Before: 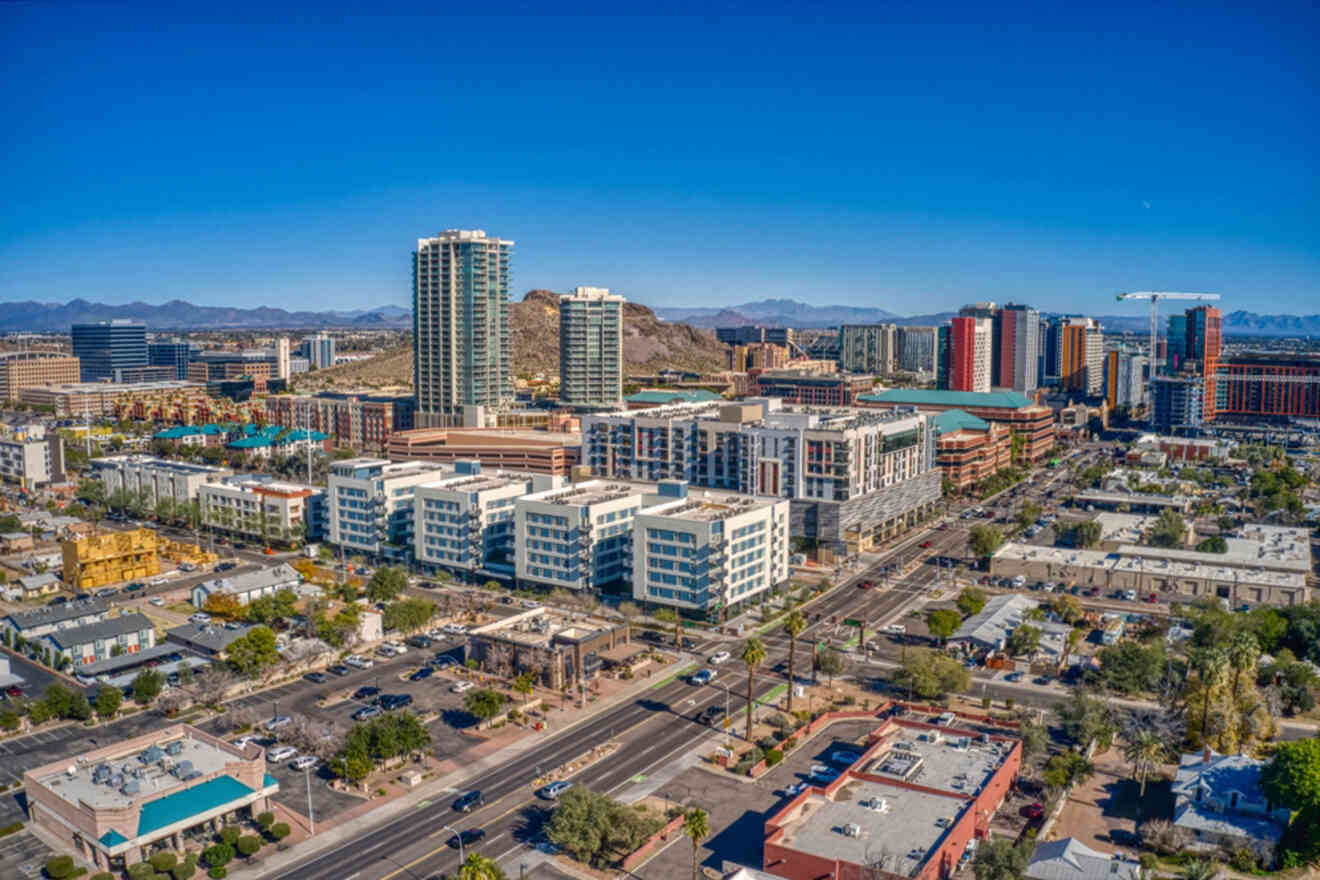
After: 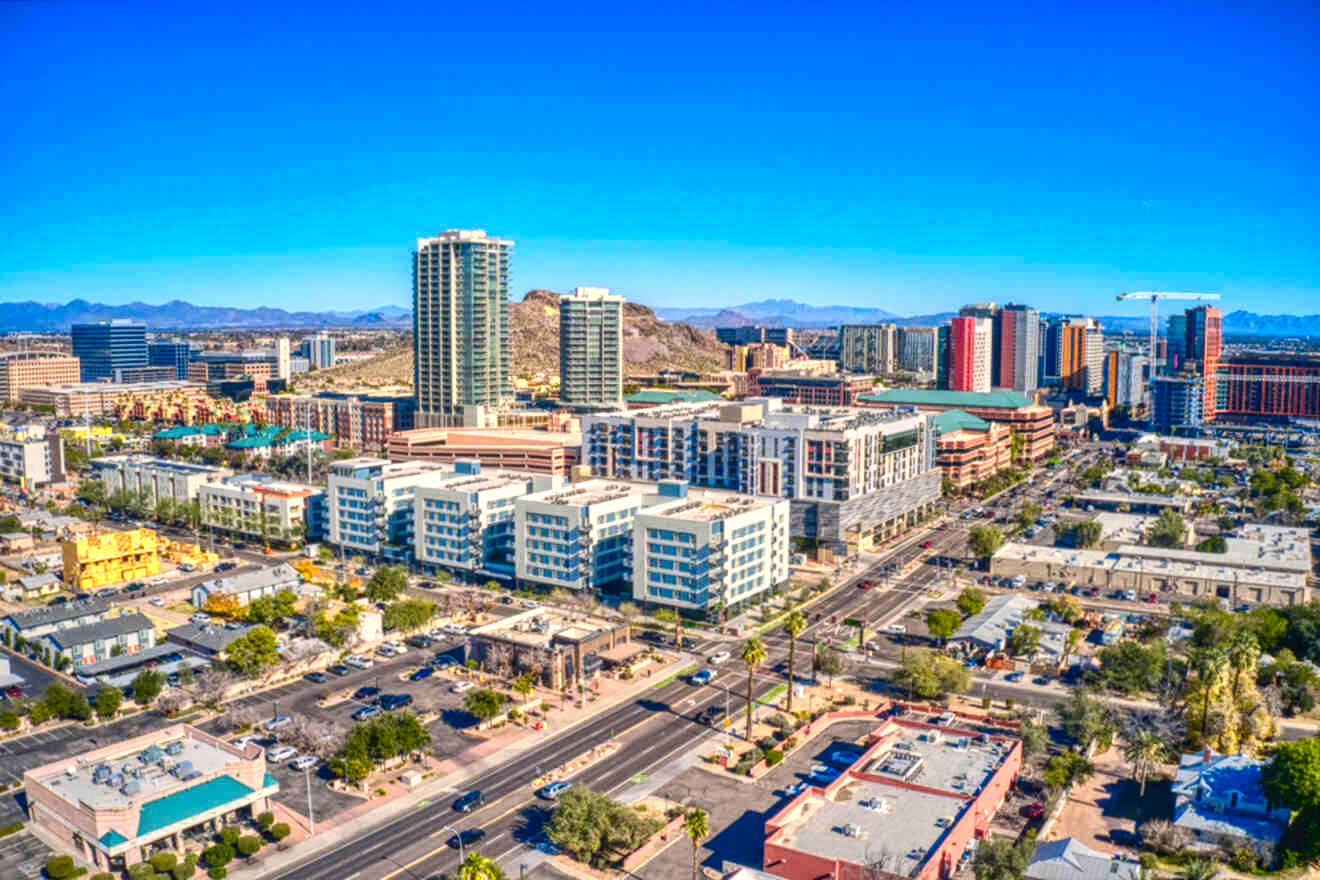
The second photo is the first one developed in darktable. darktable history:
contrast brightness saturation: contrast 0.203, brightness 0.16, saturation 0.221
color zones: curves: ch0 [(0.099, 0.624) (0.257, 0.596) (0.384, 0.376) (0.529, 0.492) (0.697, 0.564) (0.768, 0.532) (0.908, 0.644)]; ch1 [(0.112, 0.564) (0.254, 0.612) (0.432, 0.676) (0.592, 0.456) (0.743, 0.684) (0.888, 0.536)]; ch2 [(0.25, 0.5) (0.469, 0.36) (0.75, 0.5)]
